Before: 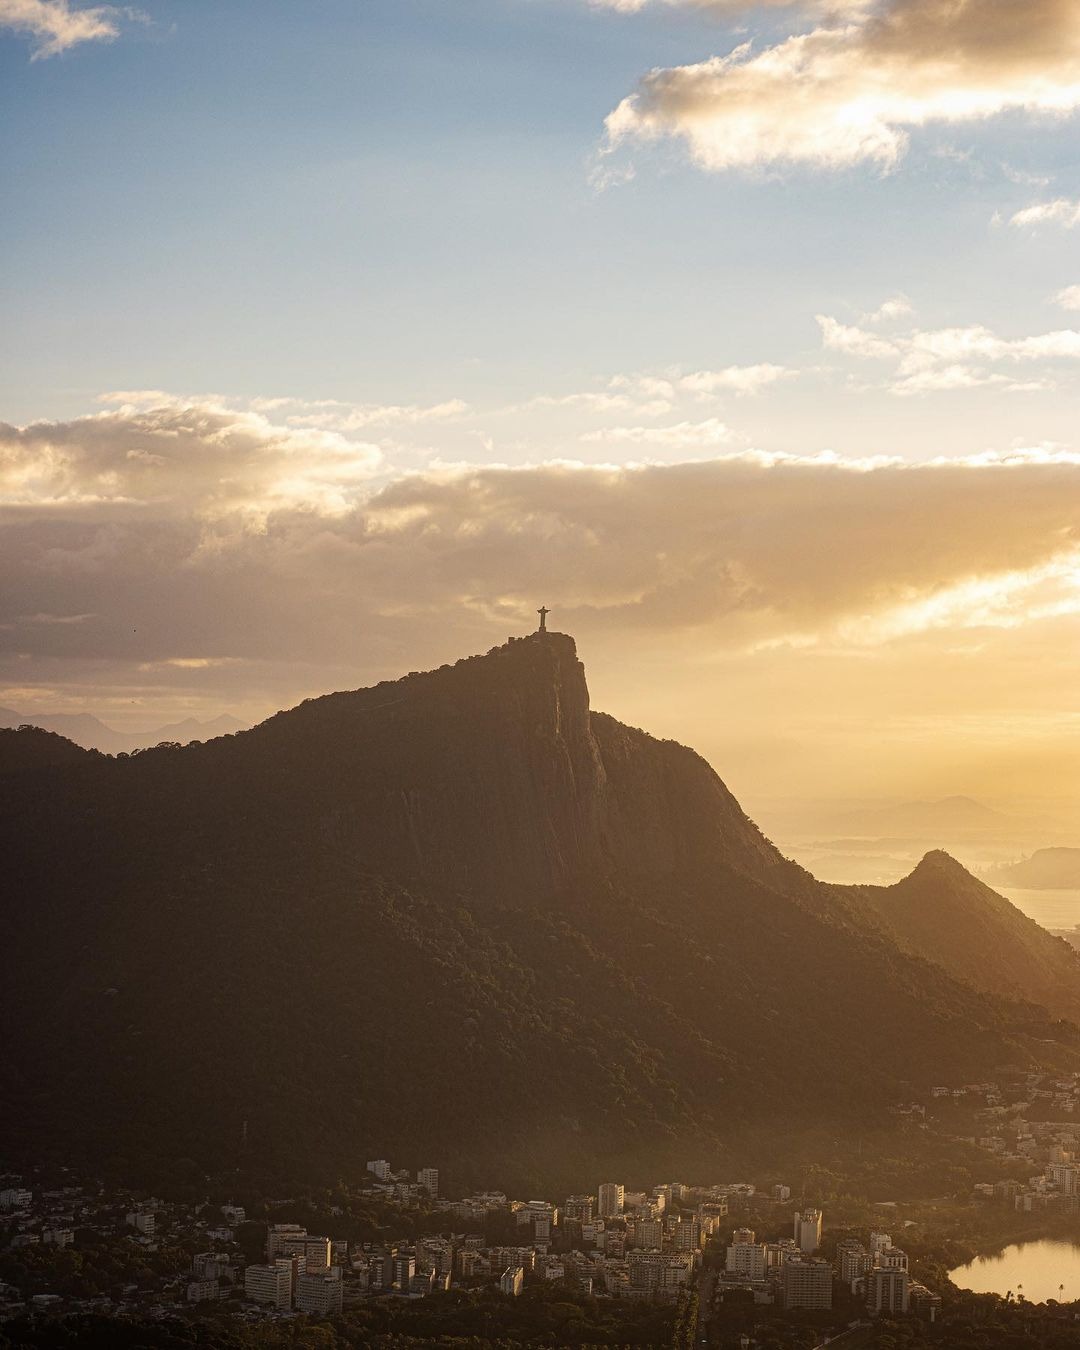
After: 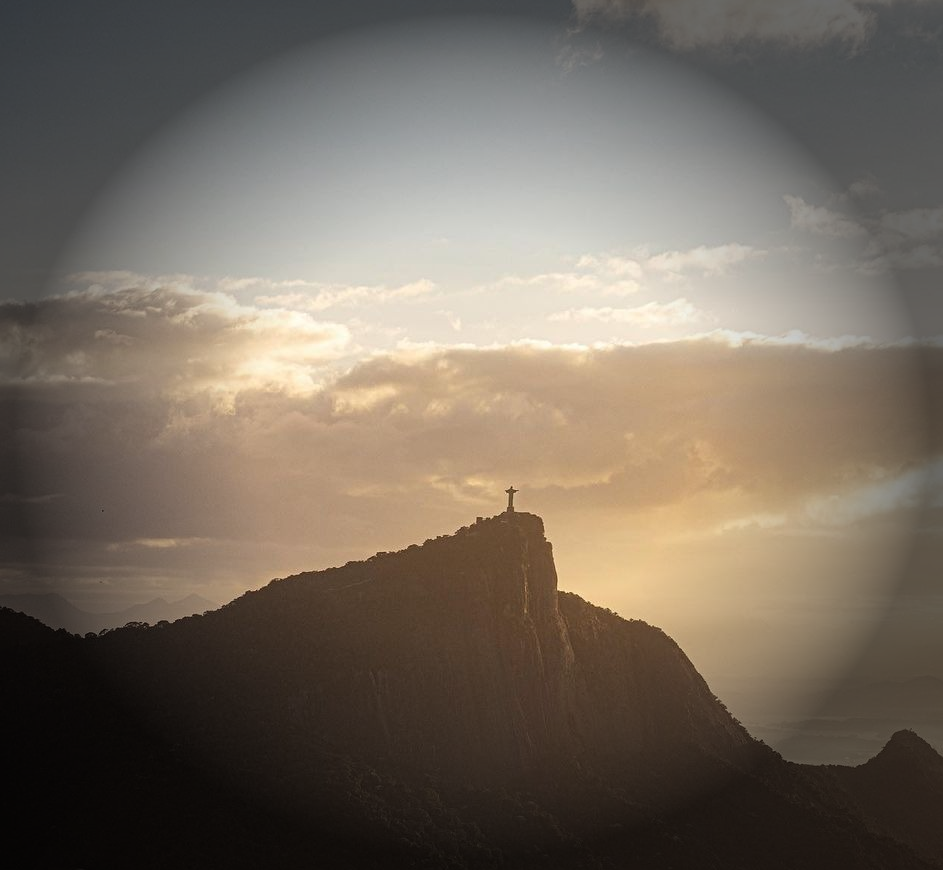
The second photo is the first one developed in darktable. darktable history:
crop: left 2.989%, top 8.892%, right 9.622%, bottom 26.66%
vignetting: fall-off start 47.41%, brightness -0.854, automatic ratio true, width/height ratio 1.285
